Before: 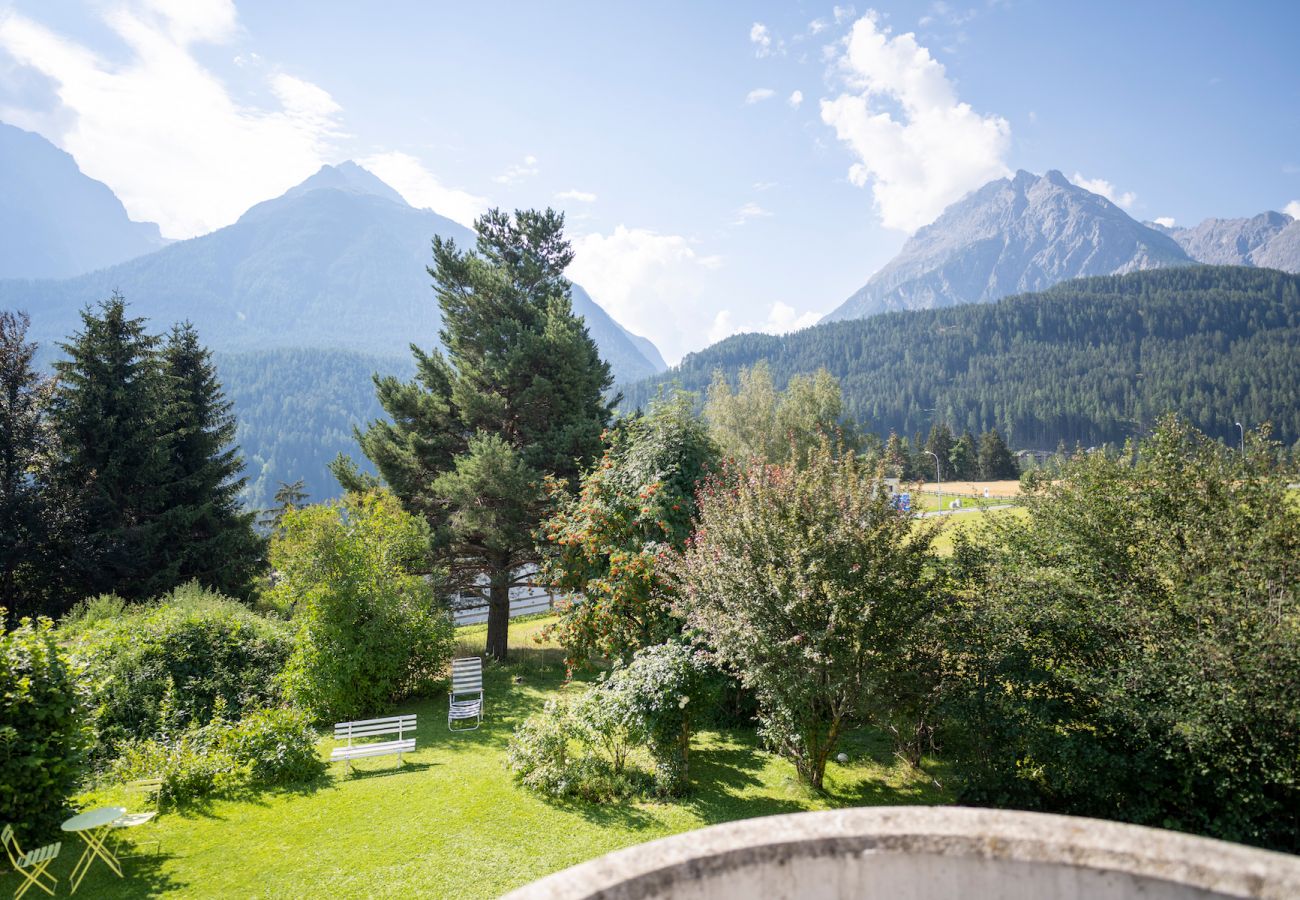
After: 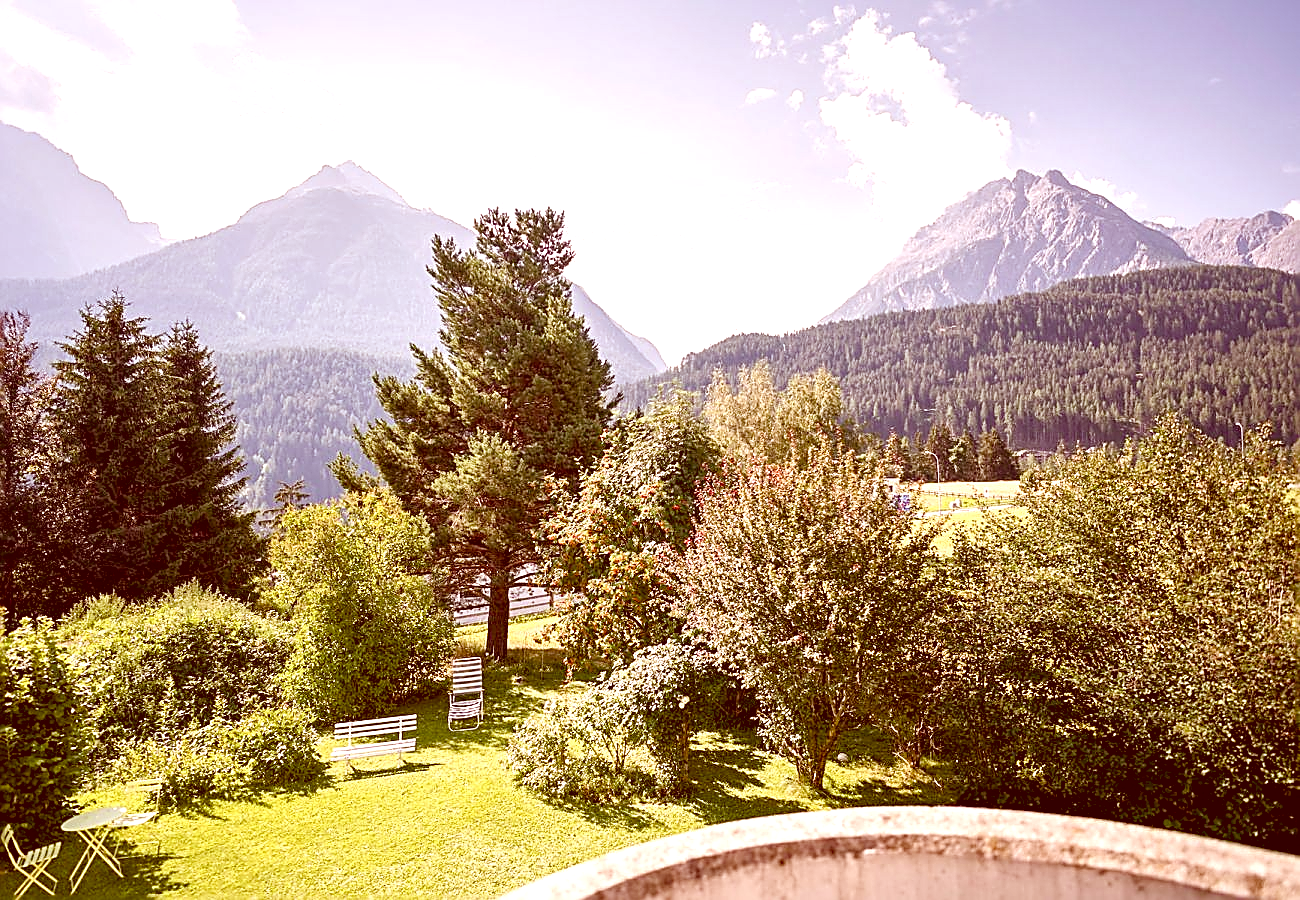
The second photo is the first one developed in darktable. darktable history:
color correction: highlights a* 9.03, highlights b* 8.71, shadows a* 40, shadows b* 40, saturation 0.8
exposure: black level correction 0, exposure 0.7 EV, compensate exposure bias true, compensate highlight preservation false
contrast equalizer: y [[0.5 ×6], [0.5 ×6], [0.5, 0.5, 0.501, 0.545, 0.707, 0.863], [0 ×6], [0 ×6]]
sharpen: radius 1.685, amount 1.294
white balance: red 1, blue 1
color balance rgb: global offset › luminance -0.5%, perceptual saturation grading › highlights -17.77%, perceptual saturation grading › mid-tones 33.1%, perceptual saturation grading › shadows 50.52%, perceptual brilliance grading › highlights 10.8%, perceptual brilliance grading › shadows -10.8%, global vibrance 24.22%, contrast -25%
local contrast: mode bilateral grid, contrast 25, coarseness 60, detail 151%, midtone range 0.2
haze removal: compatibility mode true, adaptive false
